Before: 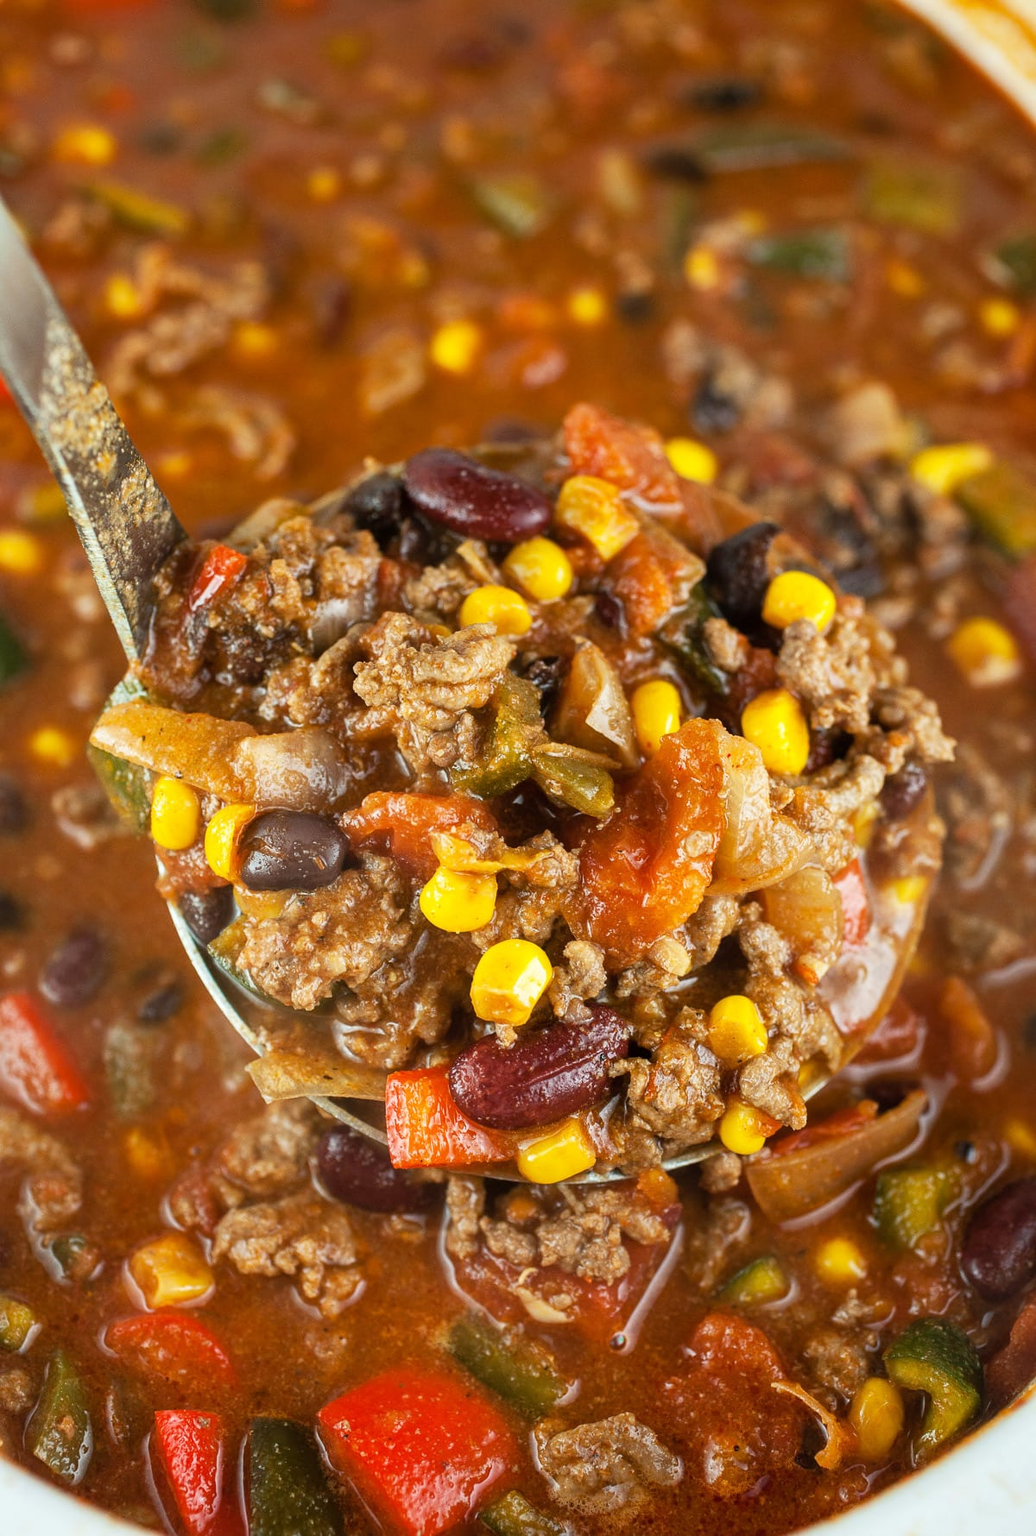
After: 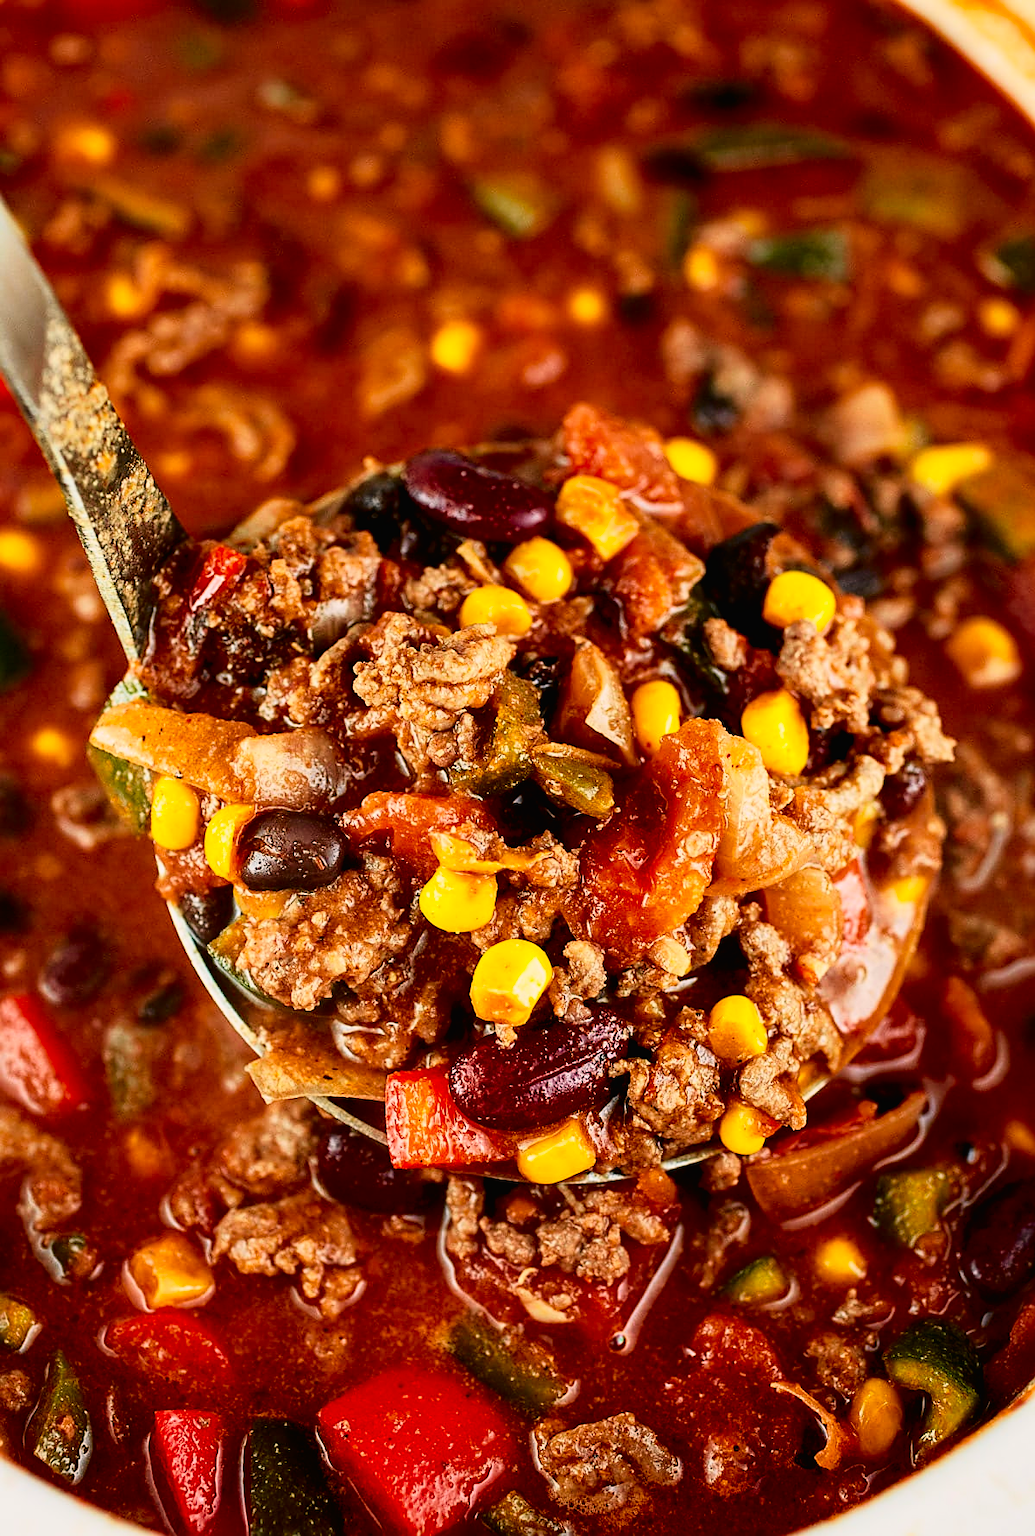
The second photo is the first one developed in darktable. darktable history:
filmic rgb: black relative exposure -4.88 EV, hardness 2.82
contrast brightness saturation: contrast 0.21, brightness -0.11, saturation 0.21
sharpen: on, module defaults
color correction: highlights a* 5.81, highlights b* 4.84
tone curve: curves: ch0 [(0, 0.01) (0.037, 0.032) (0.131, 0.108) (0.275, 0.286) (0.483, 0.517) (0.61, 0.661) (0.697, 0.768) (0.797, 0.876) (0.888, 0.952) (0.997, 0.995)]; ch1 [(0, 0) (0.312, 0.262) (0.425, 0.402) (0.5, 0.5) (0.527, 0.532) (0.556, 0.585) (0.683, 0.706) (0.746, 0.77) (1, 1)]; ch2 [(0, 0) (0.223, 0.185) (0.333, 0.284) (0.432, 0.4) (0.502, 0.502) (0.525, 0.527) (0.545, 0.564) (0.587, 0.613) (0.636, 0.654) (0.711, 0.729) (0.845, 0.855) (0.998, 0.977)], color space Lab, independent channels, preserve colors none
